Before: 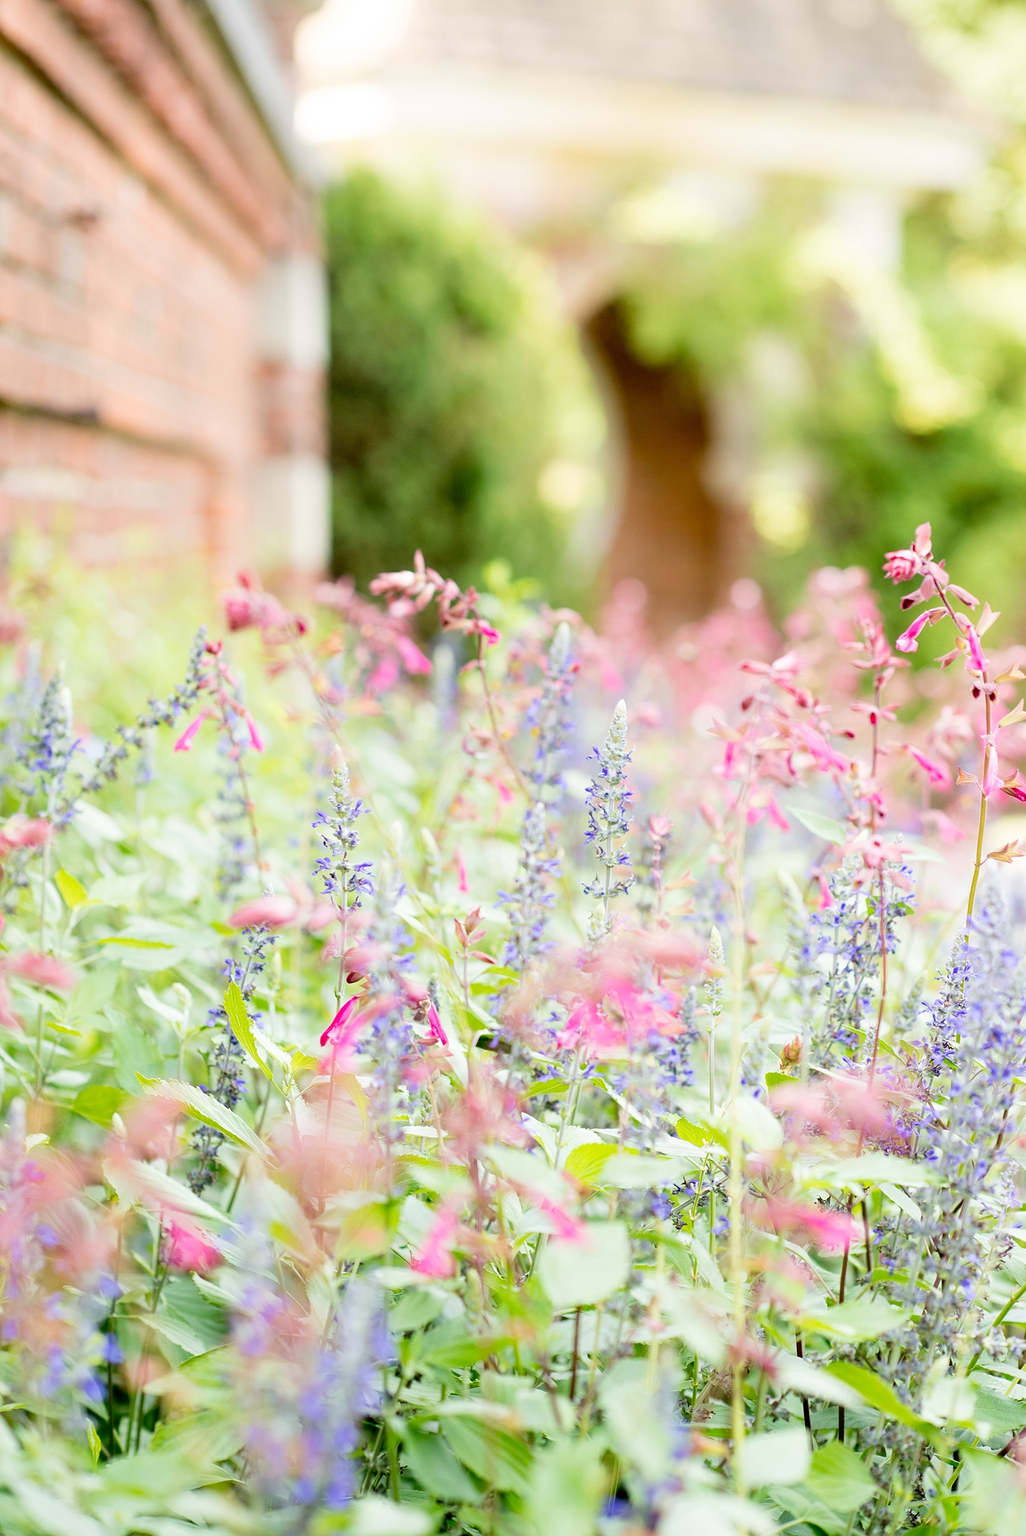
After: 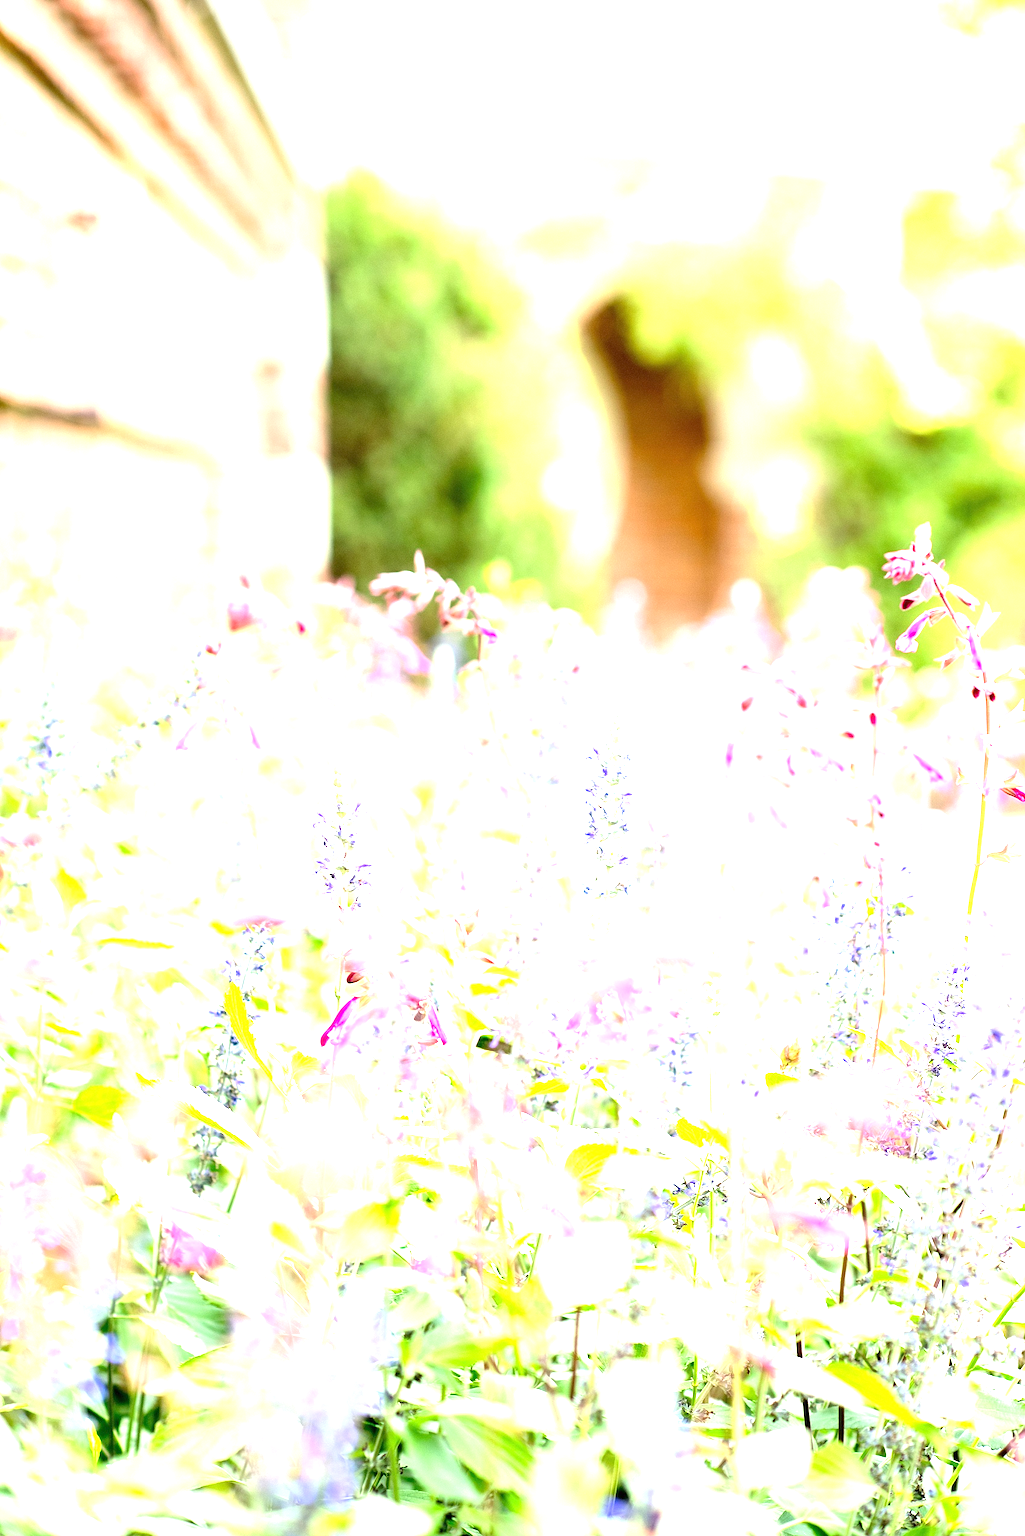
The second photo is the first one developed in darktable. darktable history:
exposure: black level correction 0, exposure 1.474 EV, compensate highlight preservation false
